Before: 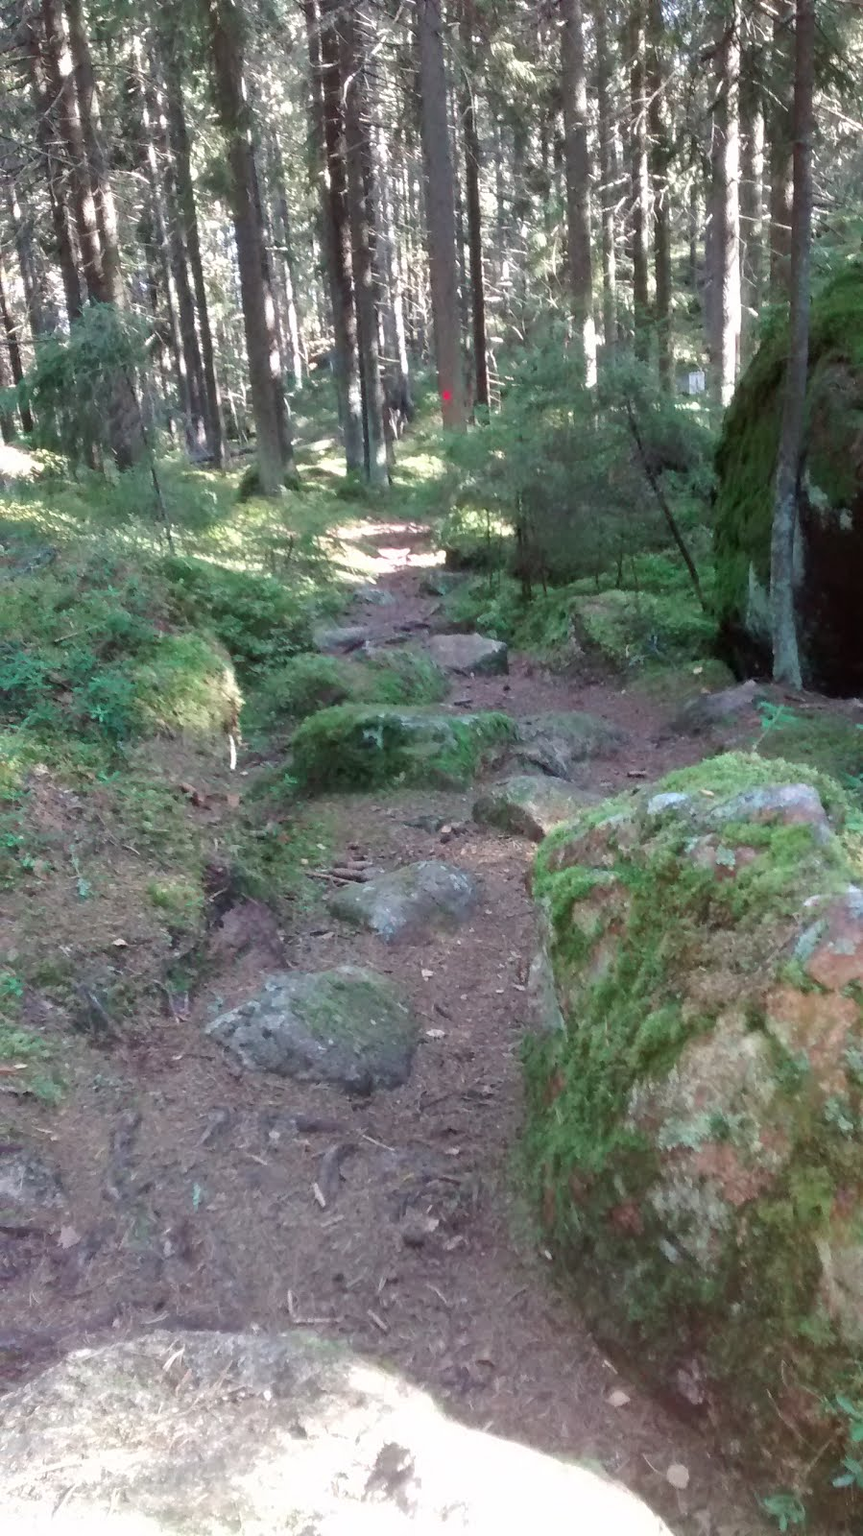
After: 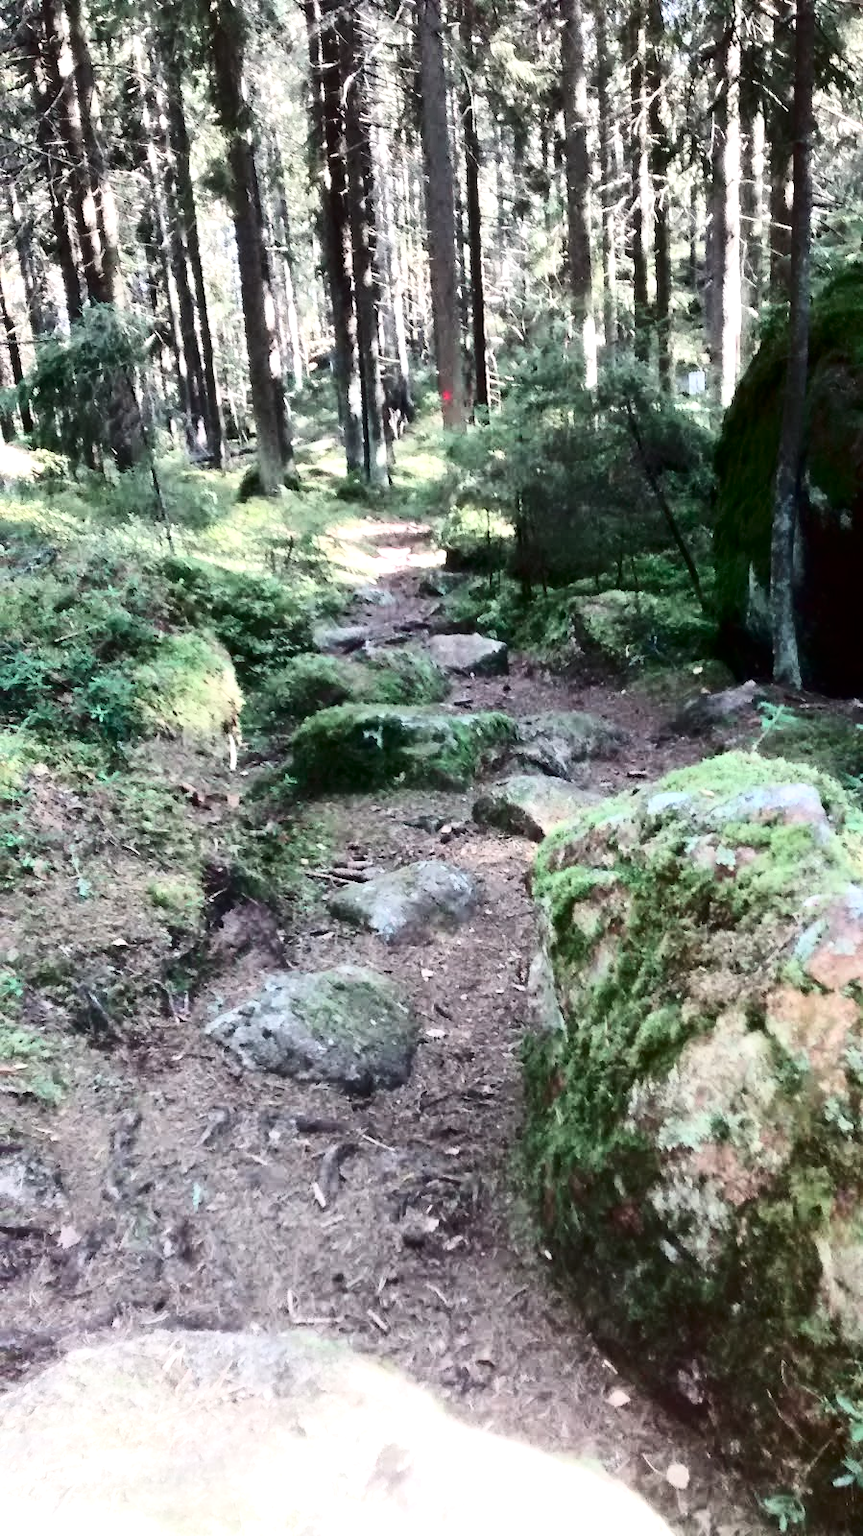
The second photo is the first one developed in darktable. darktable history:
contrast brightness saturation: contrast 0.503, saturation -0.097
tone equalizer: -8 EV -0.448 EV, -7 EV -0.359 EV, -6 EV -0.353 EV, -5 EV -0.2 EV, -3 EV 0.254 EV, -2 EV 0.327 EV, -1 EV 0.411 EV, +0 EV 0.386 EV, mask exposure compensation -0.496 EV
